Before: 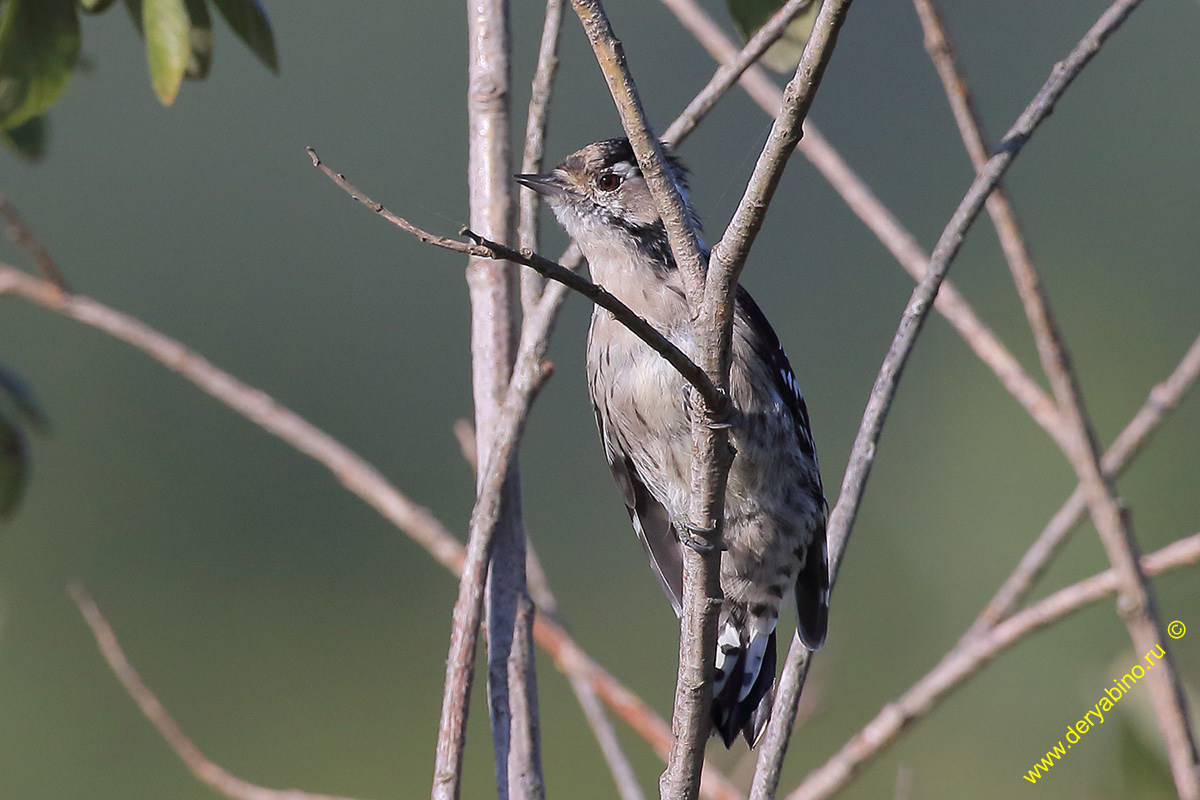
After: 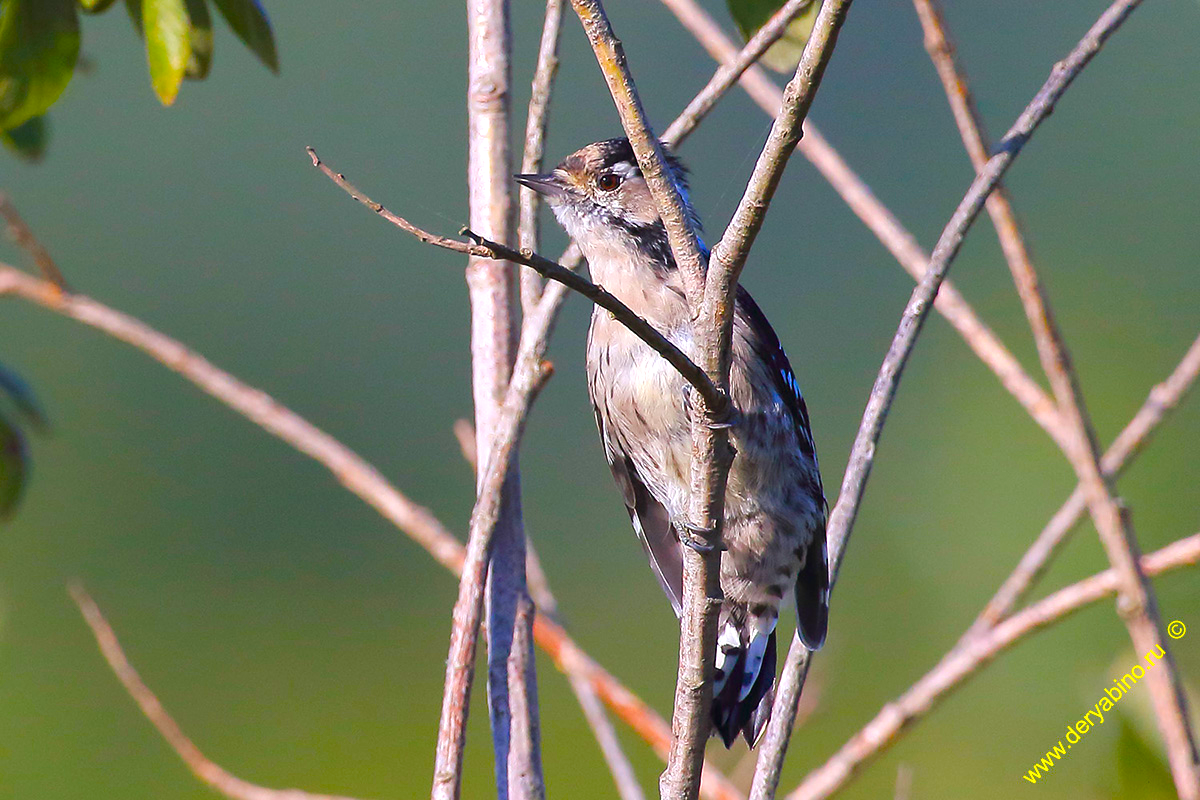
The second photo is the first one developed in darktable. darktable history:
exposure: black level correction -0.001, exposure 0.08 EV, compensate highlight preservation false
color balance rgb: linear chroma grading › shadows 10%, linear chroma grading › highlights 10%, linear chroma grading › global chroma 15%, linear chroma grading › mid-tones 15%, perceptual saturation grading › global saturation 40%, perceptual saturation grading › highlights -25%, perceptual saturation grading › mid-tones 35%, perceptual saturation grading › shadows 35%, perceptual brilliance grading › global brilliance 11.29%, global vibrance 11.29%
